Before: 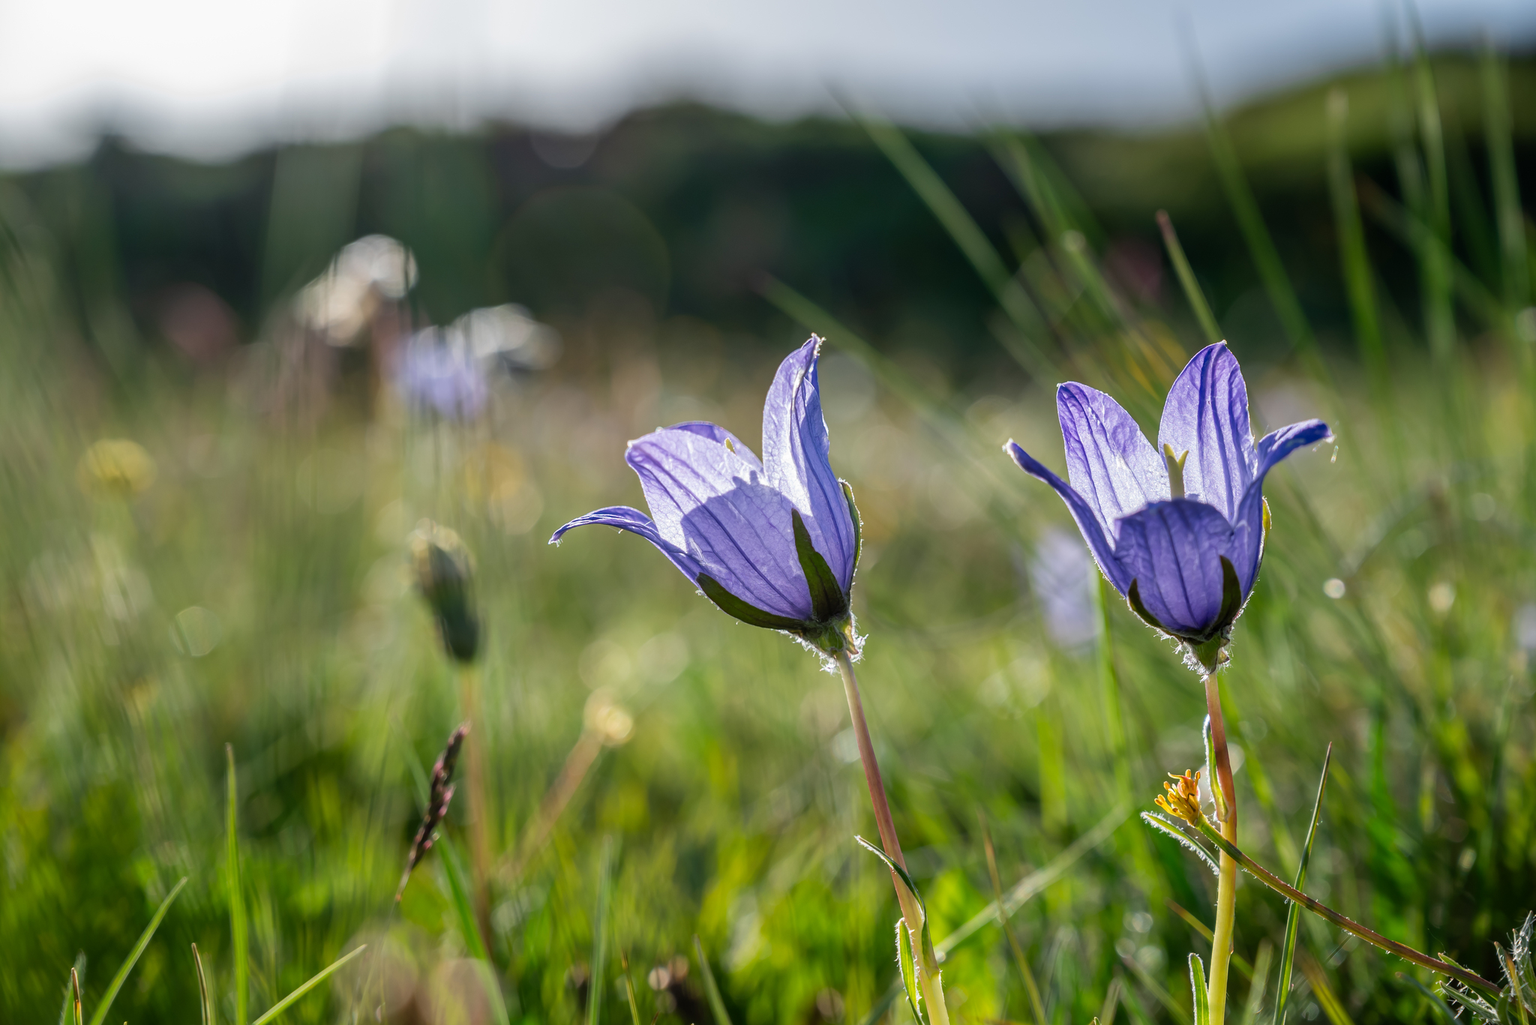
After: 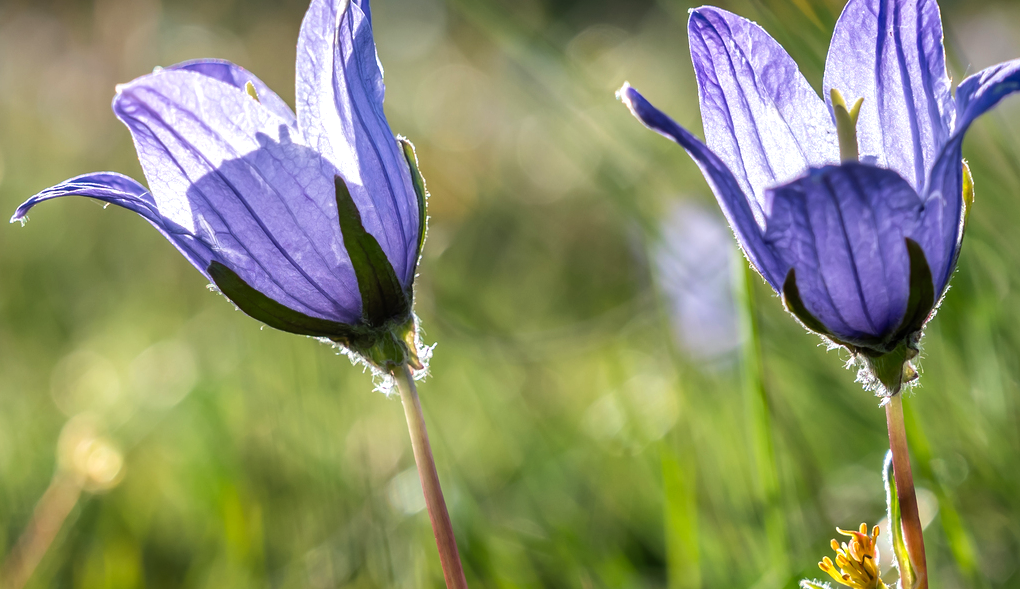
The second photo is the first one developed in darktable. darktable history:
crop: left 35.208%, top 36.797%, right 14.971%, bottom 20.063%
tone equalizer: -8 EV -0.434 EV, -7 EV -0.392 EV, -6 EV -0.329 EV, -5 EV -0.262 EV, -3 EV 0.238 EV, -2 EV 0.36 EV, -1 EV 0.39 EV, +0 EV 0.401 EV, edges refinement/feathering 500, mask exposure compensation -1.57 EV, preserve details no
velvia: strength 14.84%
